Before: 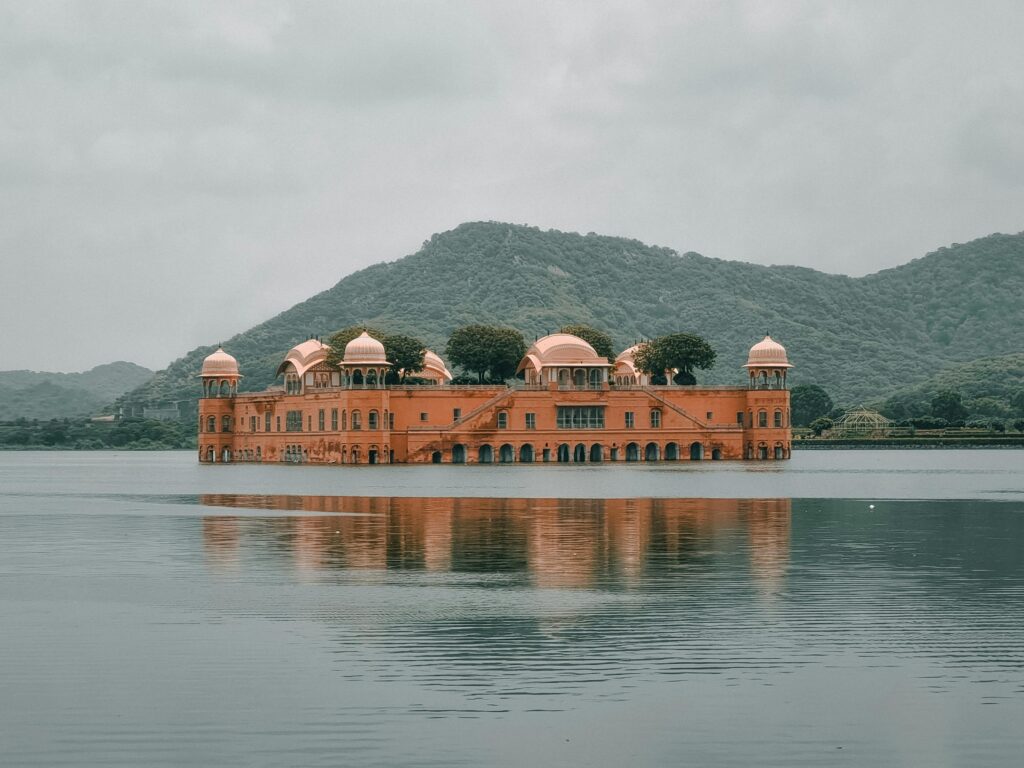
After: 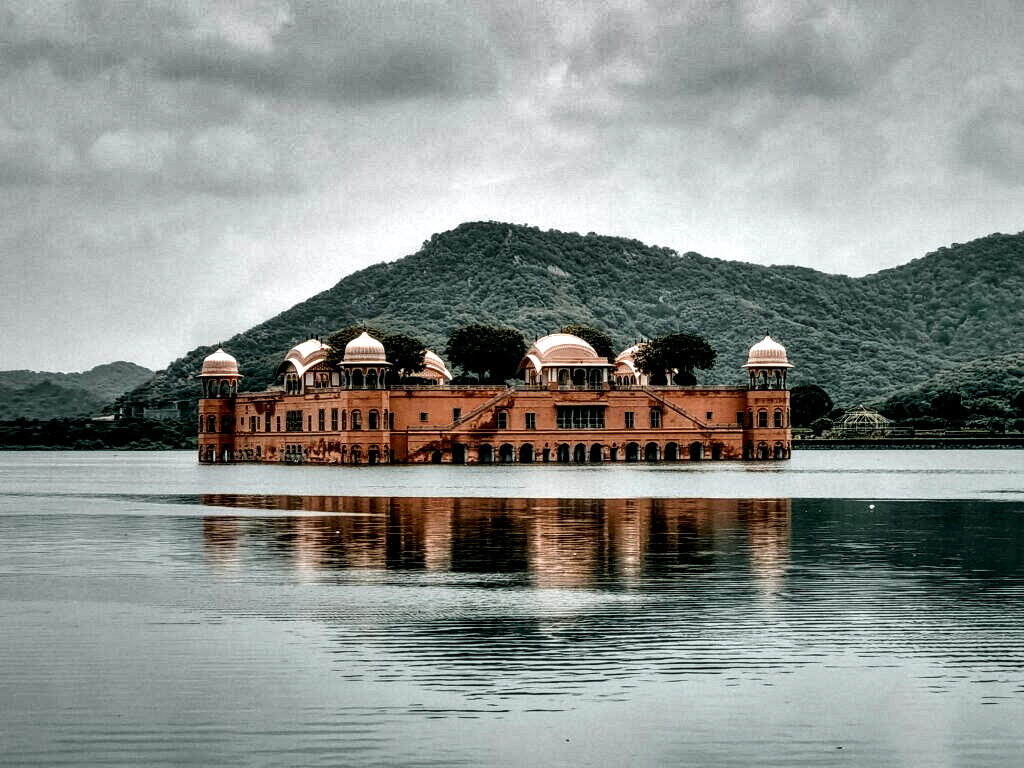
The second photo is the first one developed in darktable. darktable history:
shadows and highlights: radius 100.41, shadows 50.55, highlights -64.36, highlights color adjustment 49.82%, soften with gaussian
local contrast: highlights 115%, shadows 42%, detail 293%
